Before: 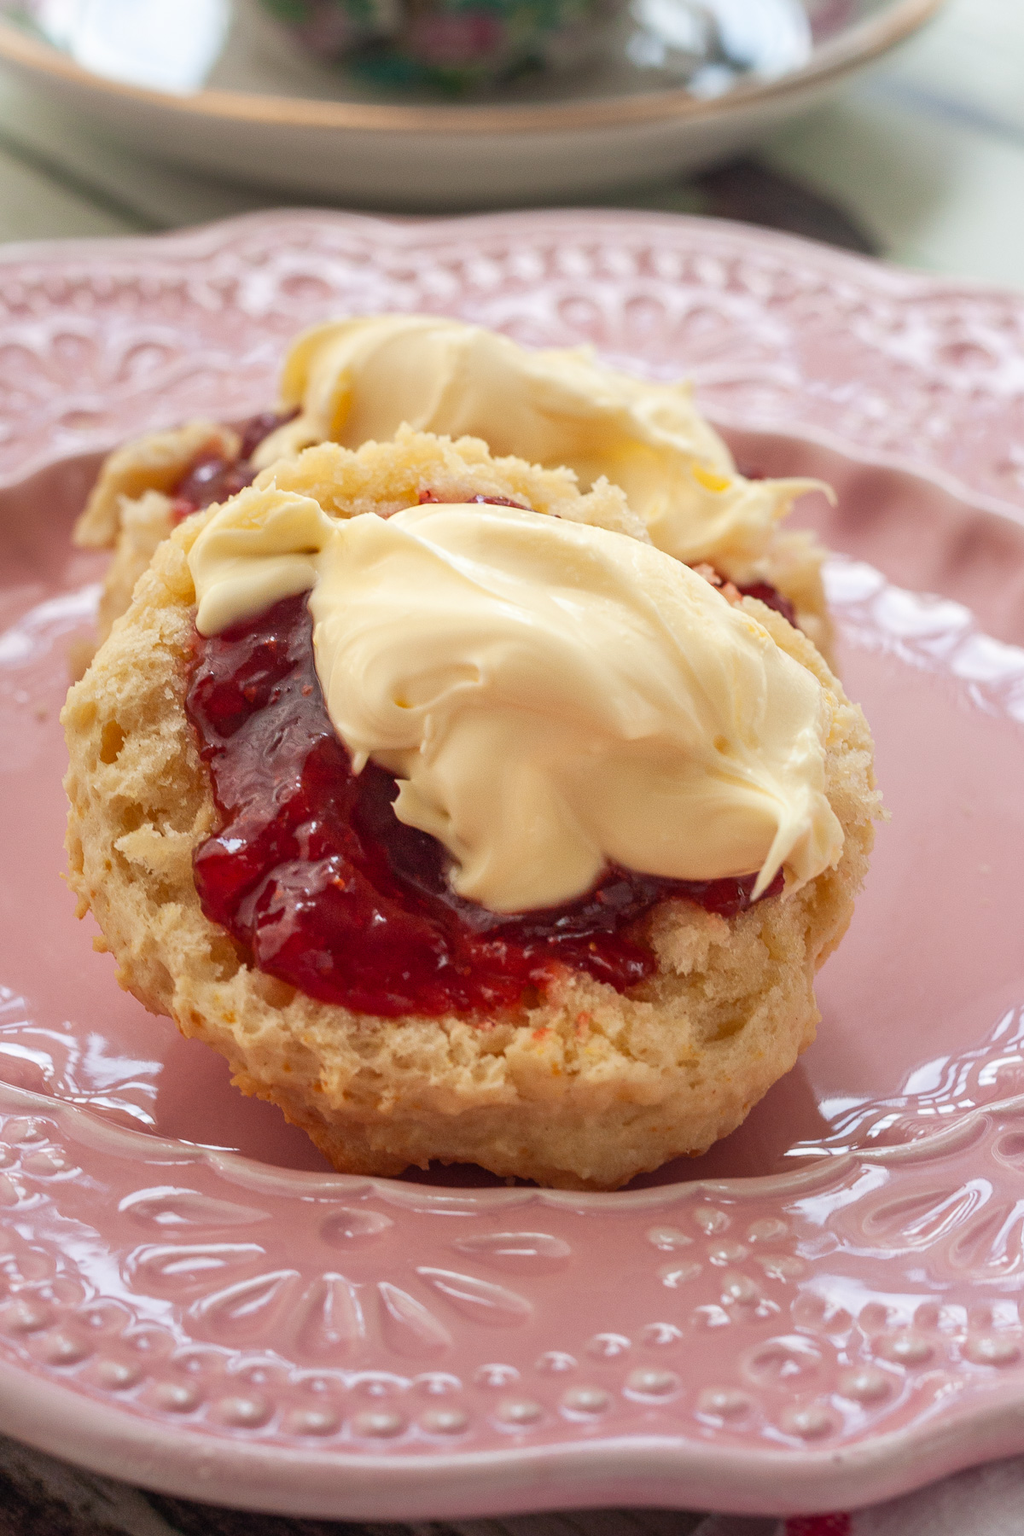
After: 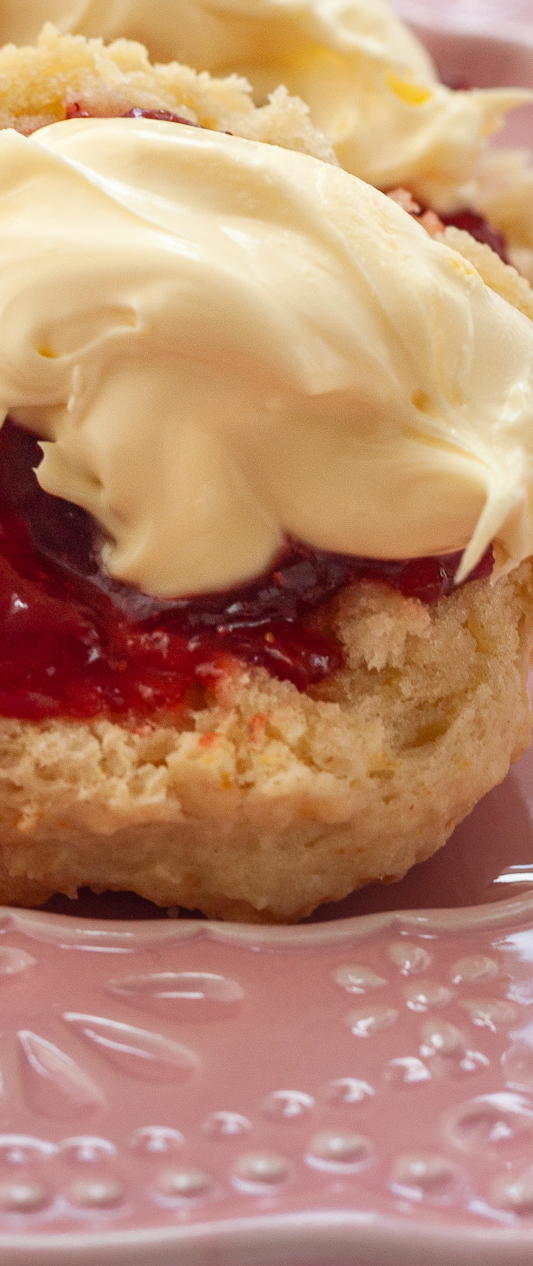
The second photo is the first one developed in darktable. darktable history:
shadows and highlights: shadows 4.1, highlights -17.6, soften with gaussian
crop: left 35.432%, top 26.233%, right 20.145%, bottom 3.432%
